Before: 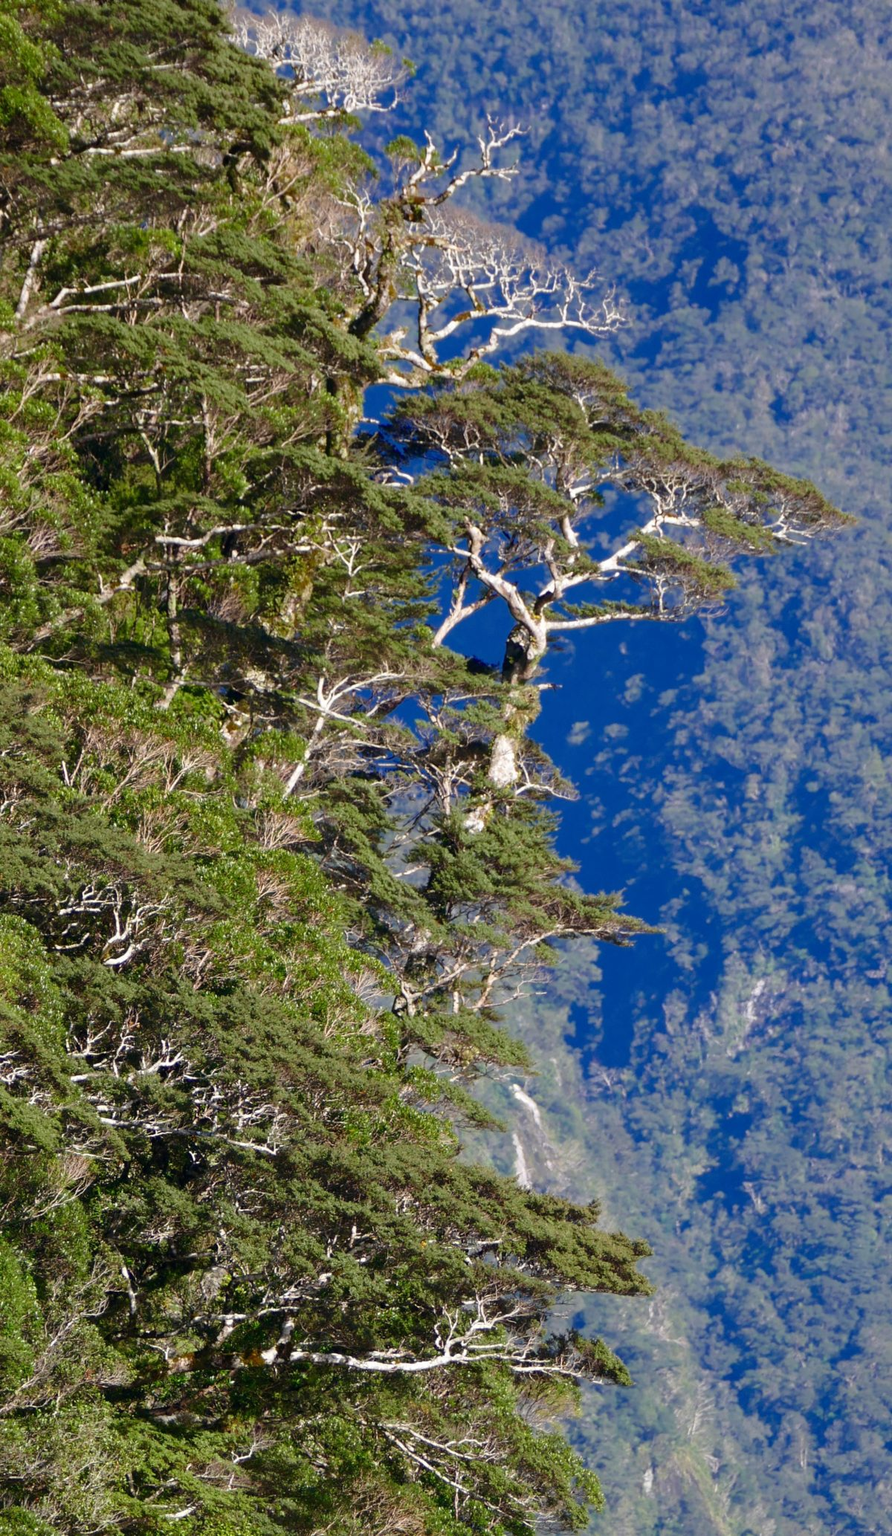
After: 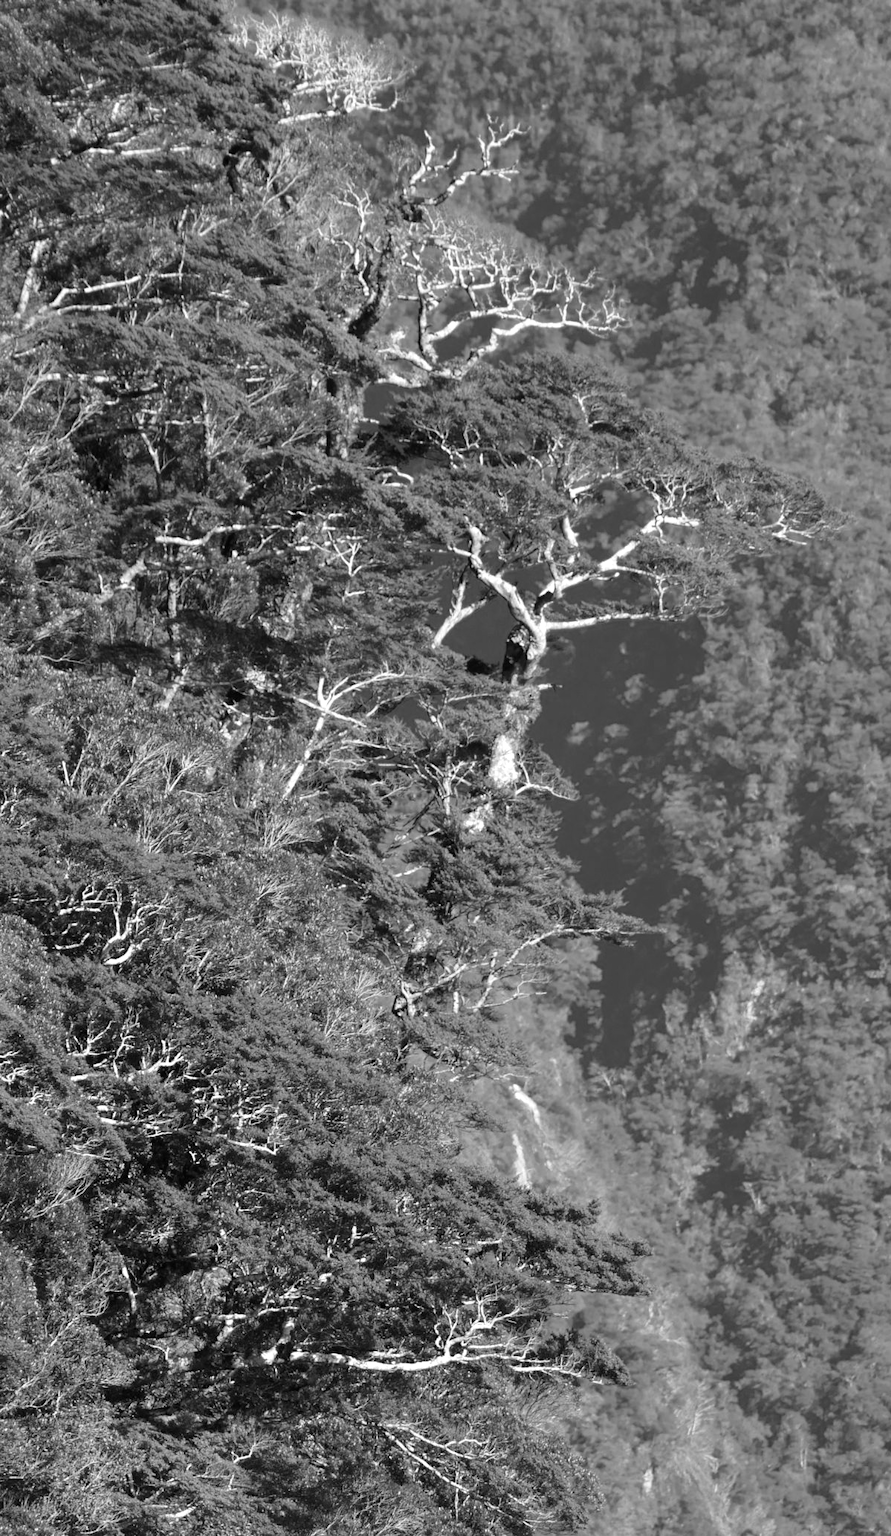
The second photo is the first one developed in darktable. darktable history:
white balance: red 1.188, blue 1.11
monochrome: a 2.21, b -1.33, size 2.2
